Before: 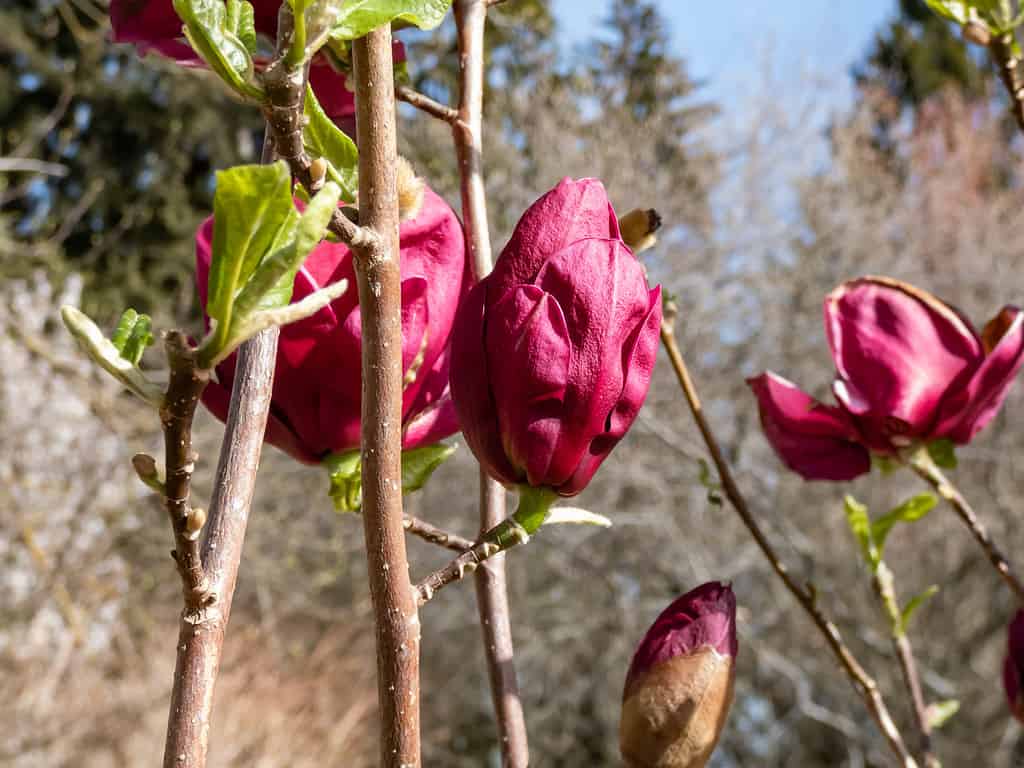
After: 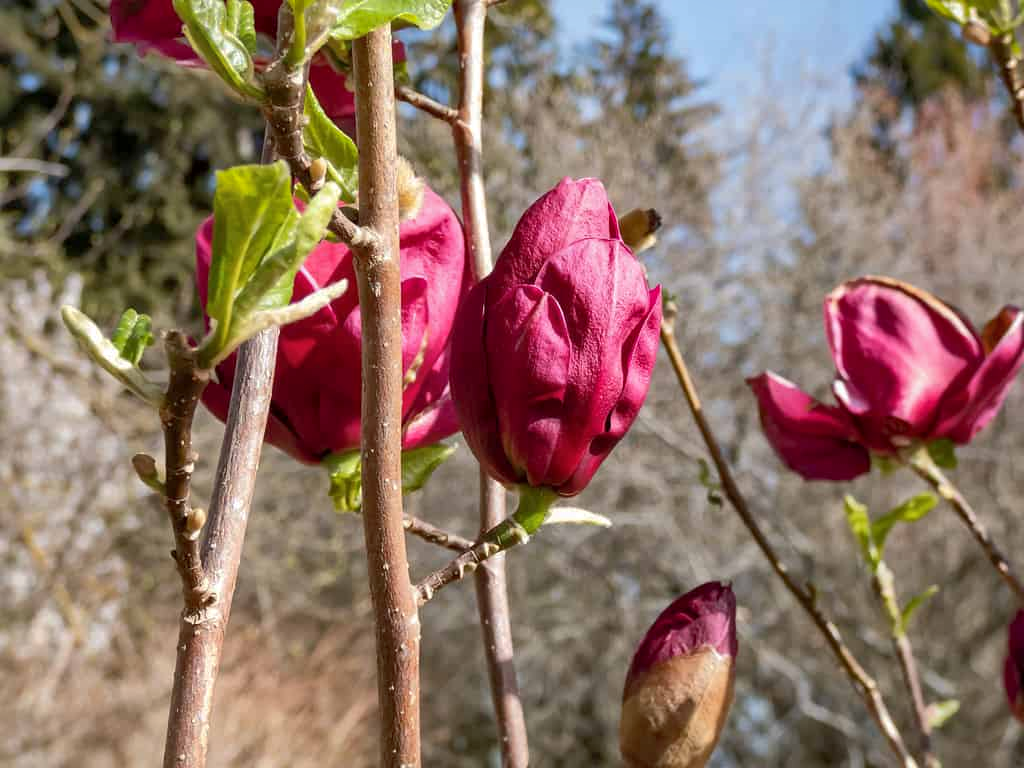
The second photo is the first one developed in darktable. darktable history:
local contrast: mode bilateral grid, contrast 20, coarseness 50, detail 119%, midtone range 0.2
shadows and highlights: on, module defaults
